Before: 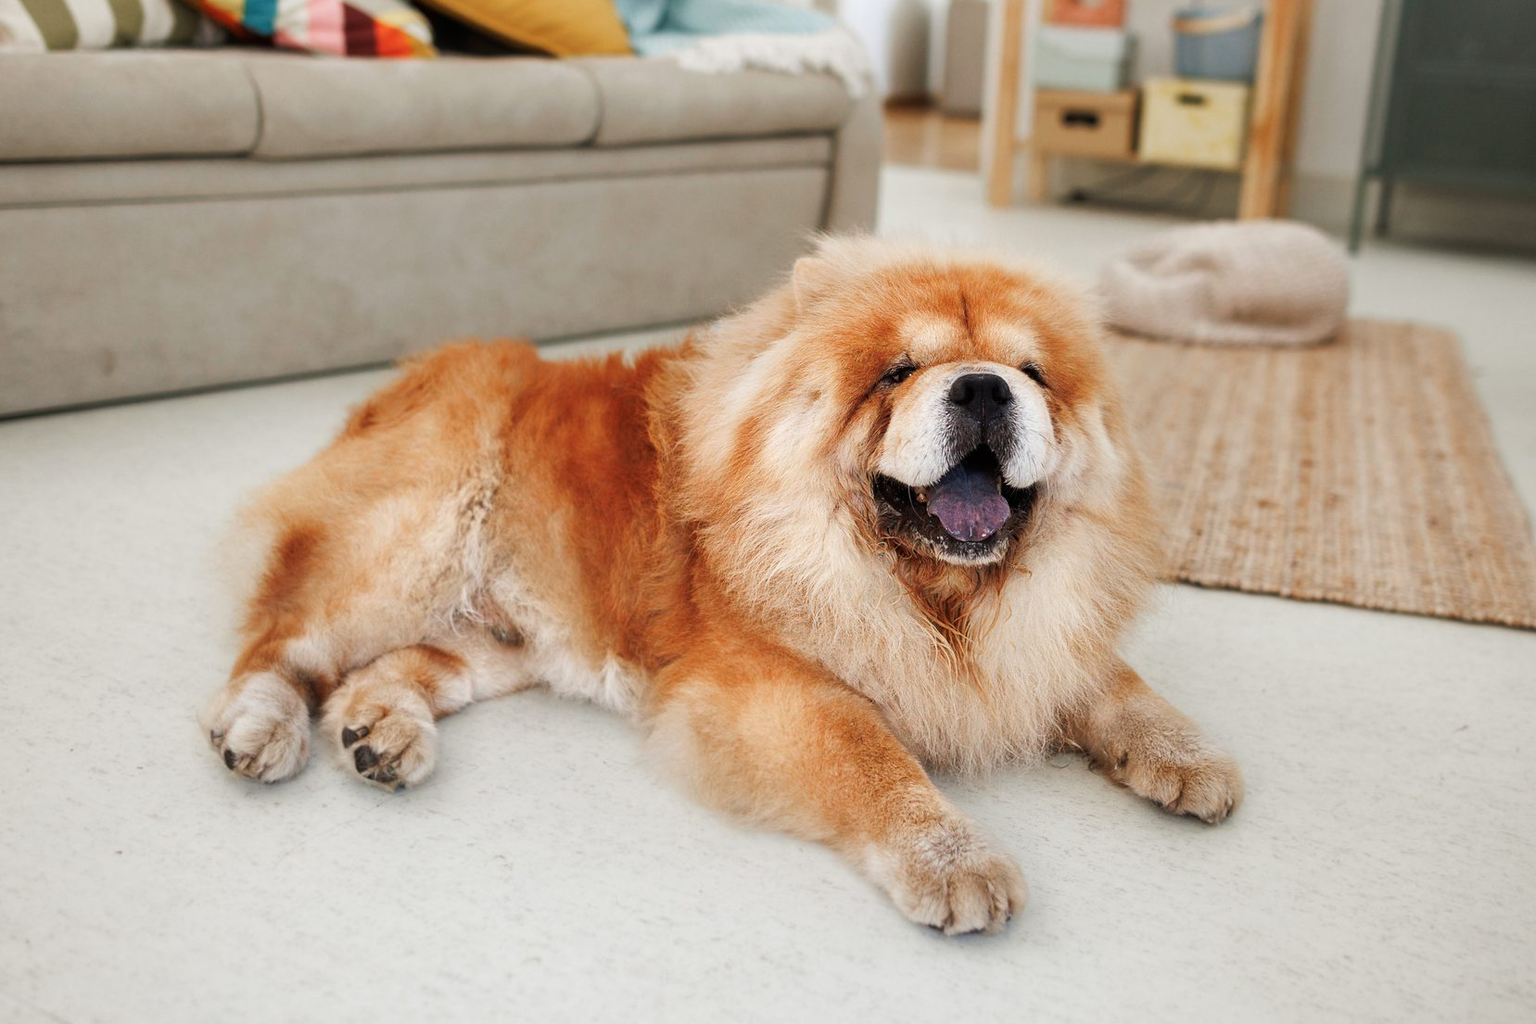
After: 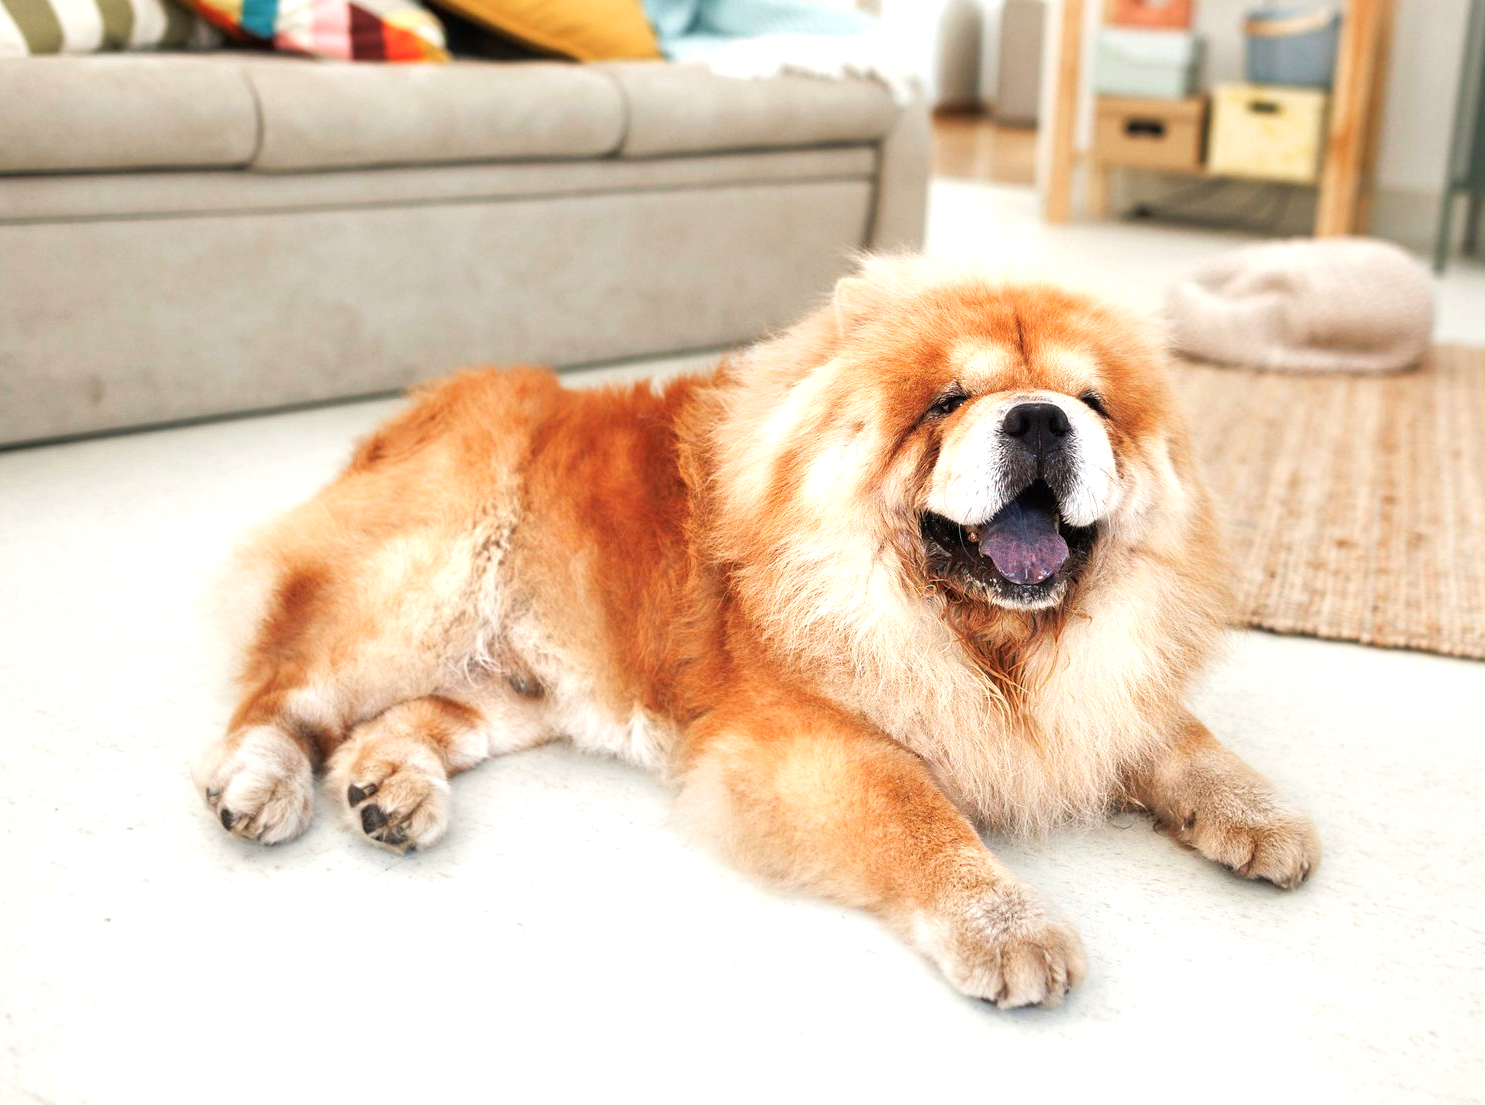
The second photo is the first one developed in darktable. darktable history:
crop and rotate: left 1.268%, right 9.108%
exposure: black level correction 0, exposure 0.692 EV, compensate highlight preservation false
